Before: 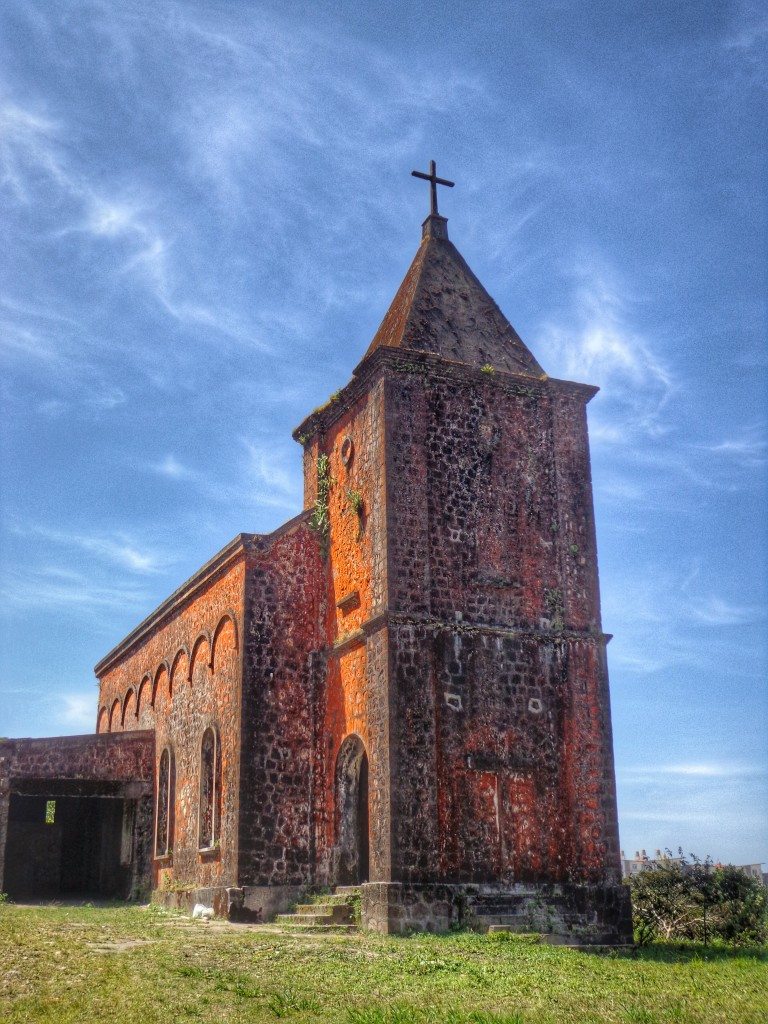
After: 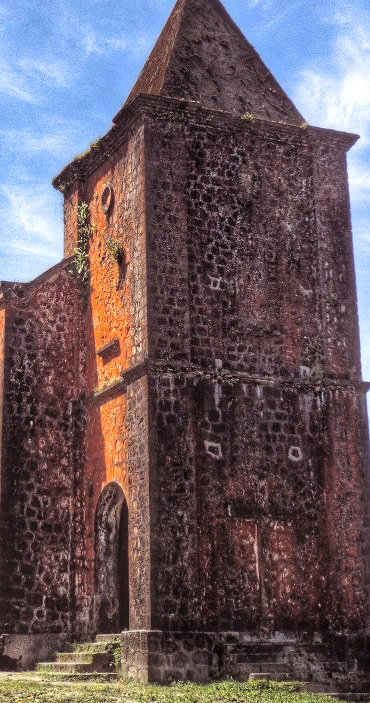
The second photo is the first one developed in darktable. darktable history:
contrast brightness saturation: contrast 0.05
exposure: compensate highlight preservation false
crop: left 31.379%, top 24.658%, right 20.326%, bottom 6.628%
tone equalizer: -8 EV -0.417 EV, -7 EV -0.389 EV, -6 EV -0.333 EV, -5 EV -0.222 EV, -3 EV 0.222 EV, -2 EV 0.333 EV, -1 EV 0.389 EV, +0 EV 0.417 EV, edges refinement/feathering 500, mask exposure compensation -1.57 EV, preserve details no
split-toning: shadows › saturation 0.24, highlights › hue 54°, highlights › saturation 0.24
